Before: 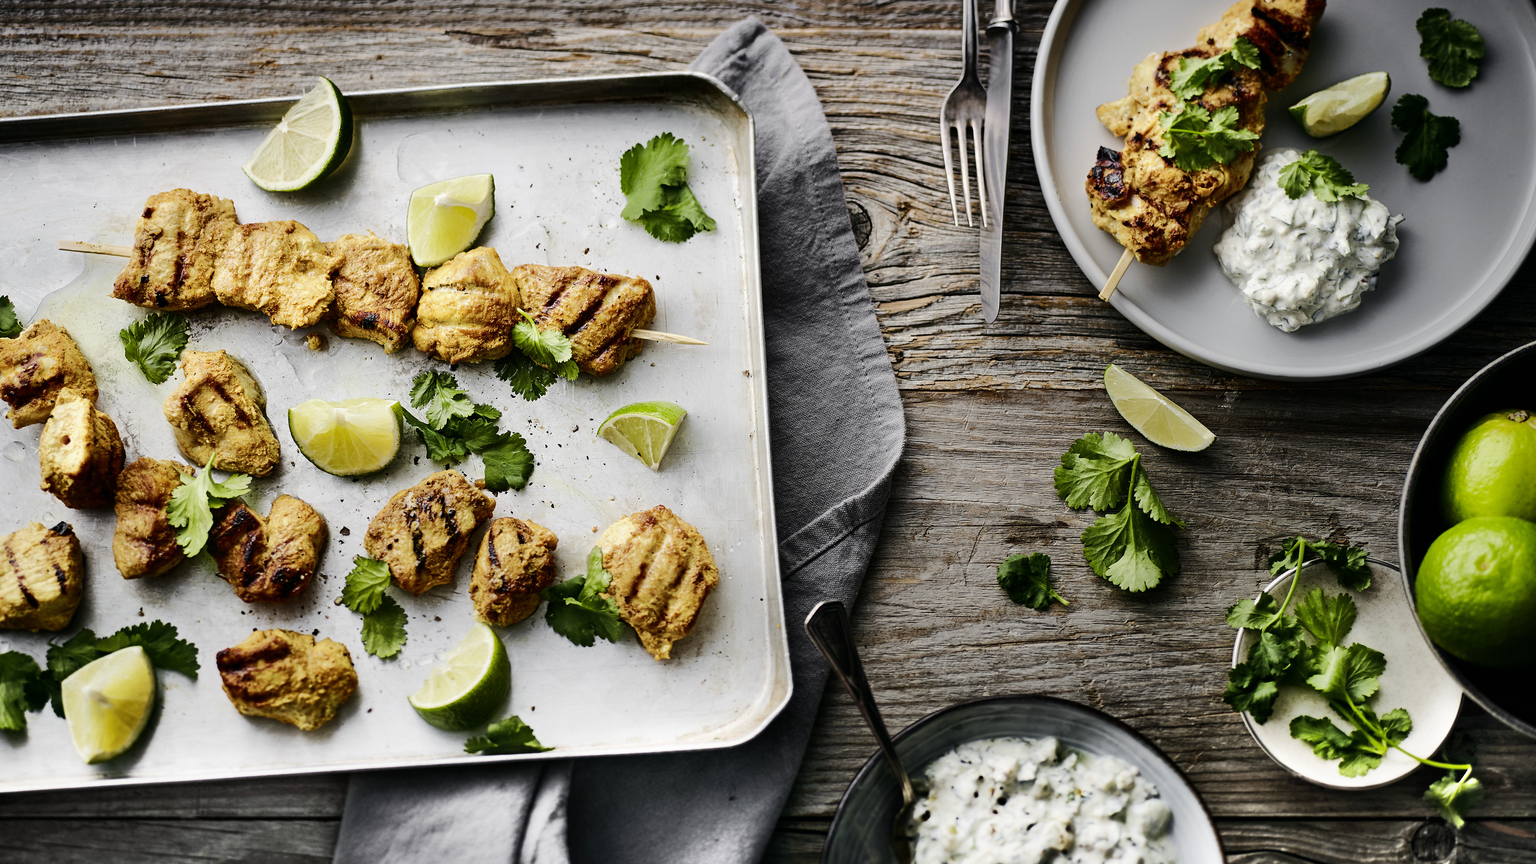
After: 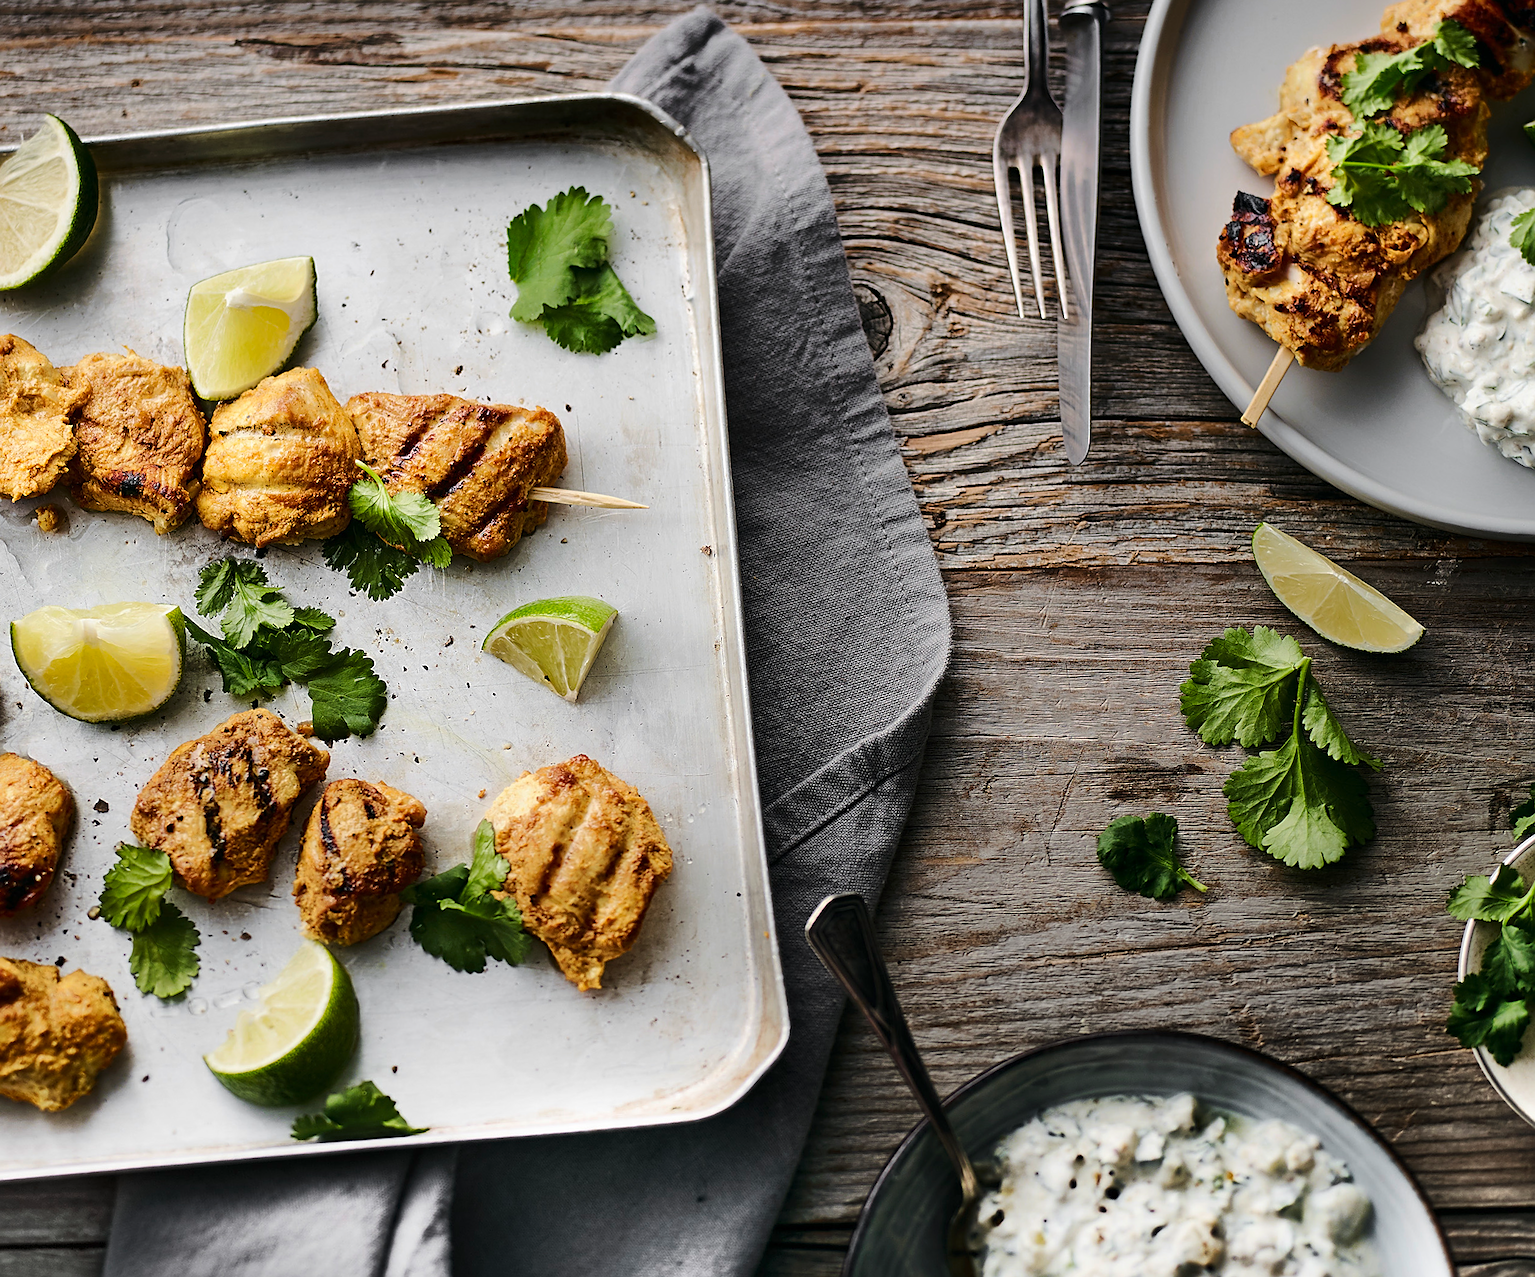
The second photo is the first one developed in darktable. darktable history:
crop and rotate: left 17.732%, right 15.423%
rotate and perspective: rotation -1.42°, crop left 0.016, crop right 0.984, crop top 0.035, crop bottom 0.965
sharpen: on, module defaults
